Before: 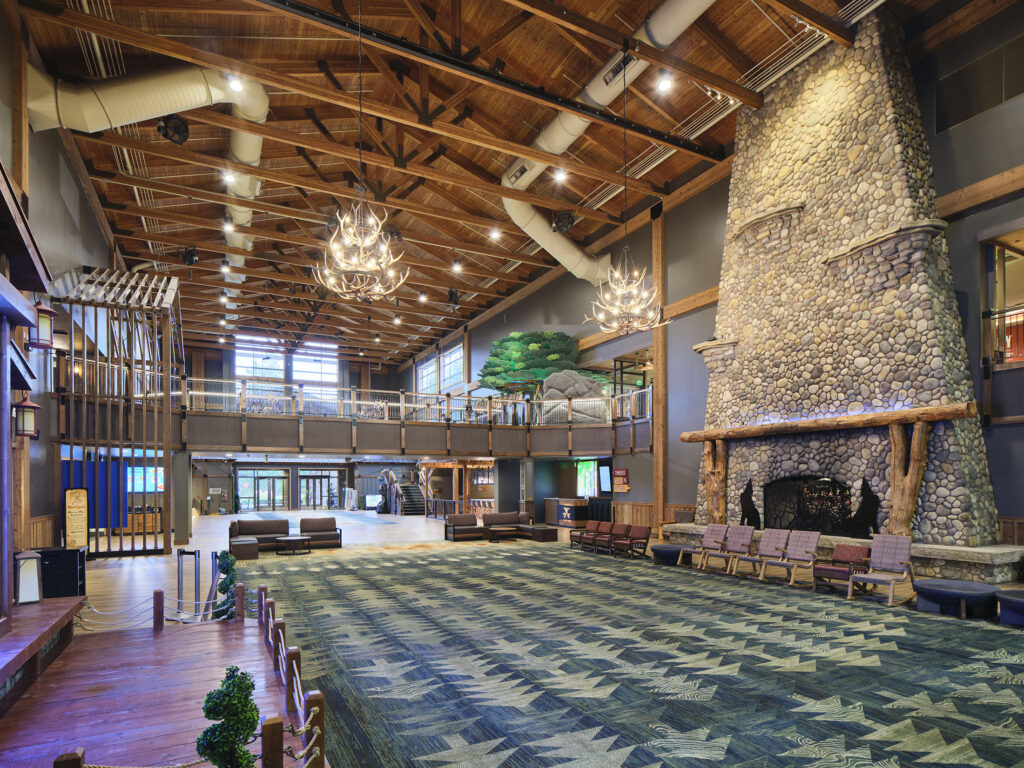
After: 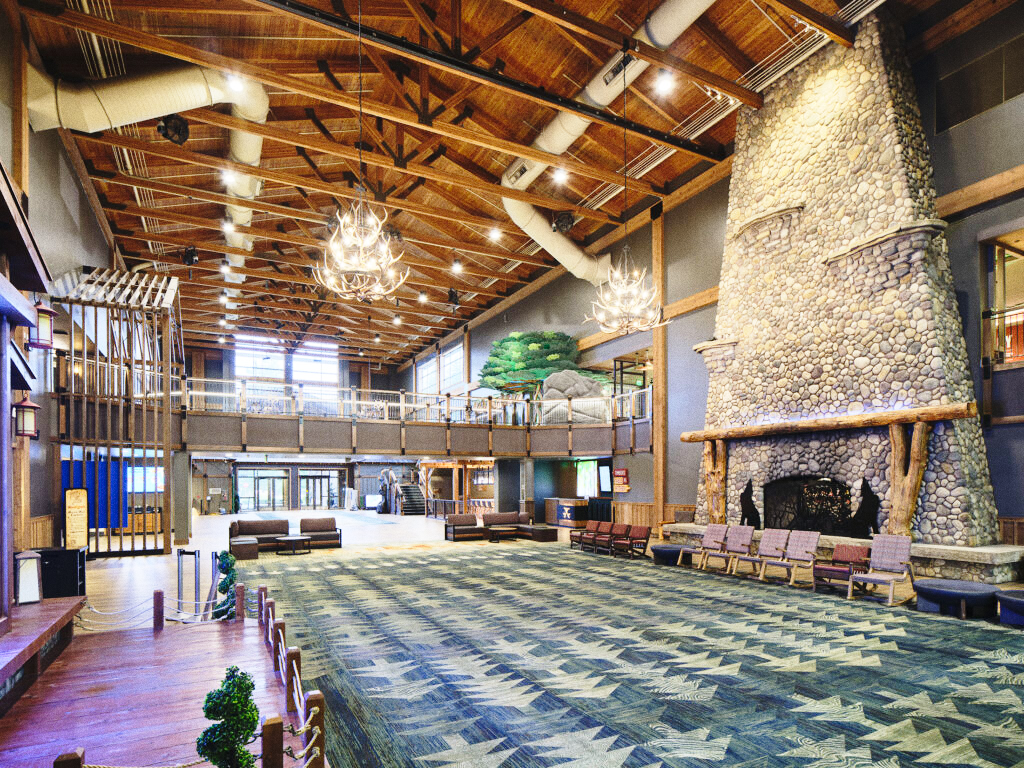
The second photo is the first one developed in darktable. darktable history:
grain: on, module defaults
base curve: curves: ch0 [(0, 0) (0.028, 0.03) (0.121, 0.232) (0.46, 0.748) (0.859, 0.968) (1, 1)], preserve colors none
